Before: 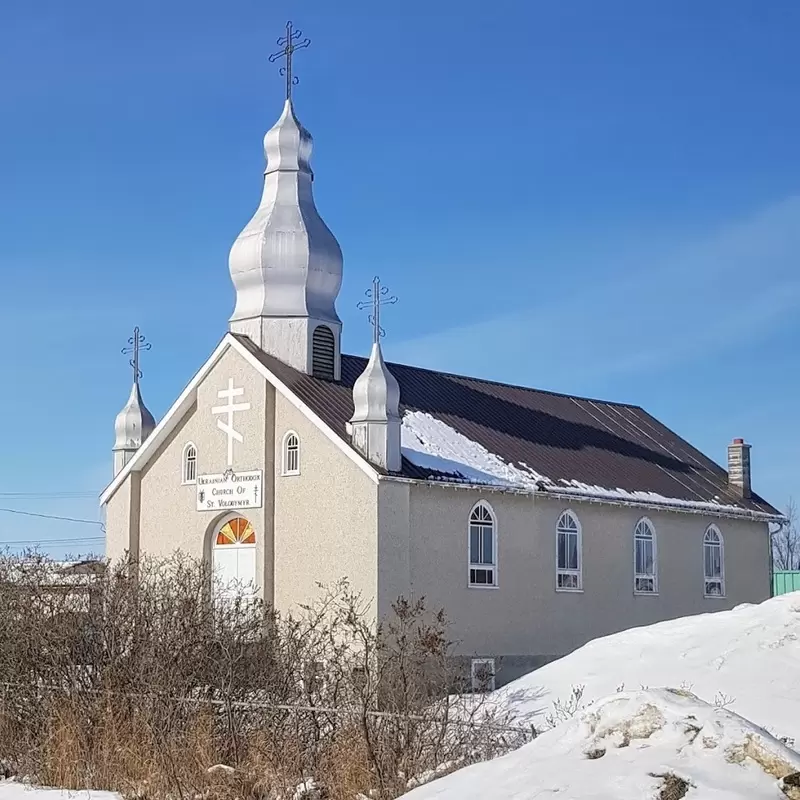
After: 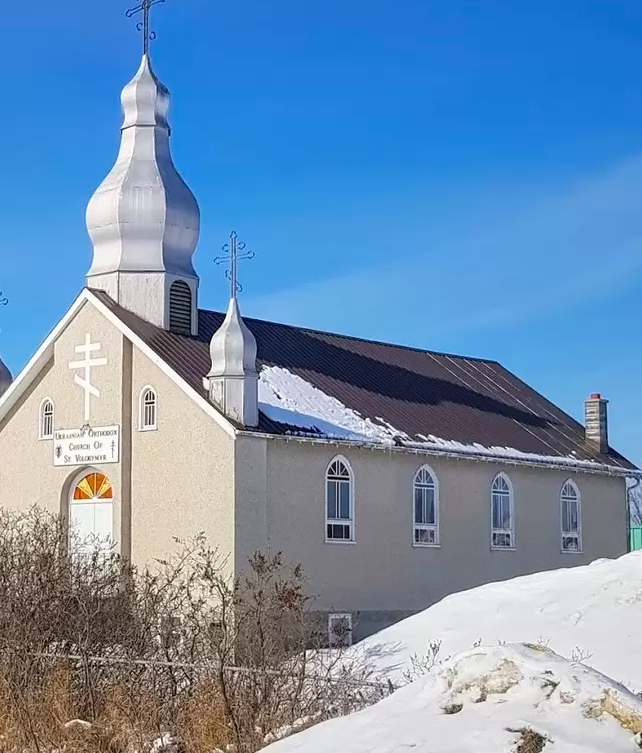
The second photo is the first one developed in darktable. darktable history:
color balance rgb: linear chroma grading › global chroma 8.33%, perceptual saturation grading › global saturation 18.52%, global vibrance 7.87%
crop and rotate: left 17.959%, top 5.771%, right 1.742%
